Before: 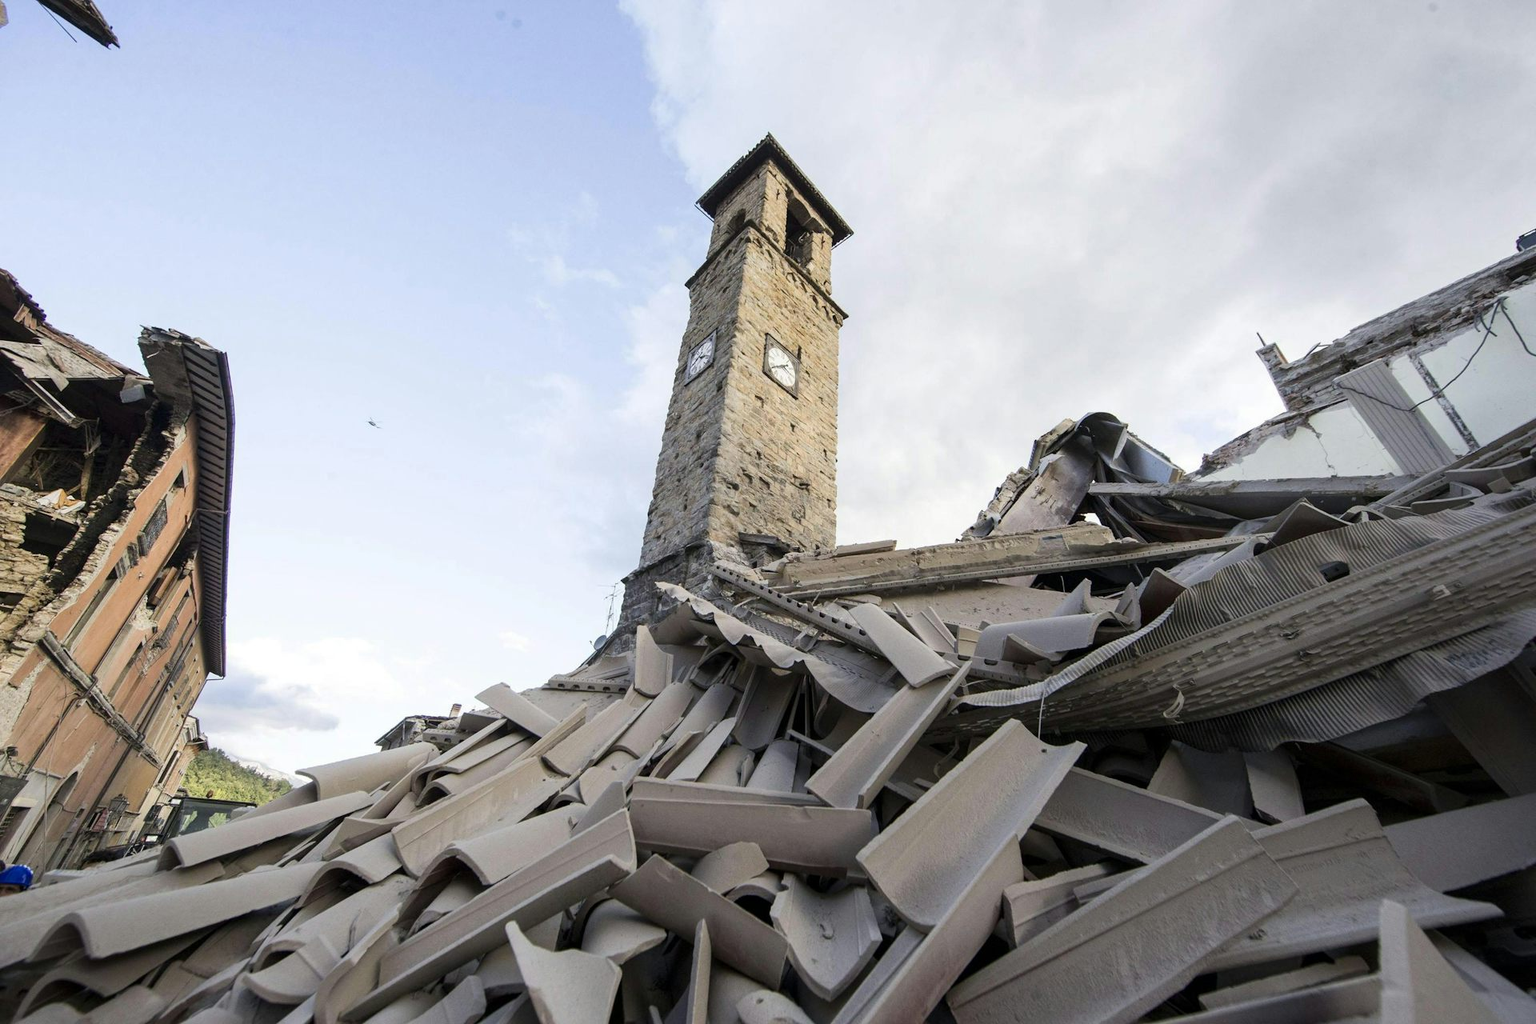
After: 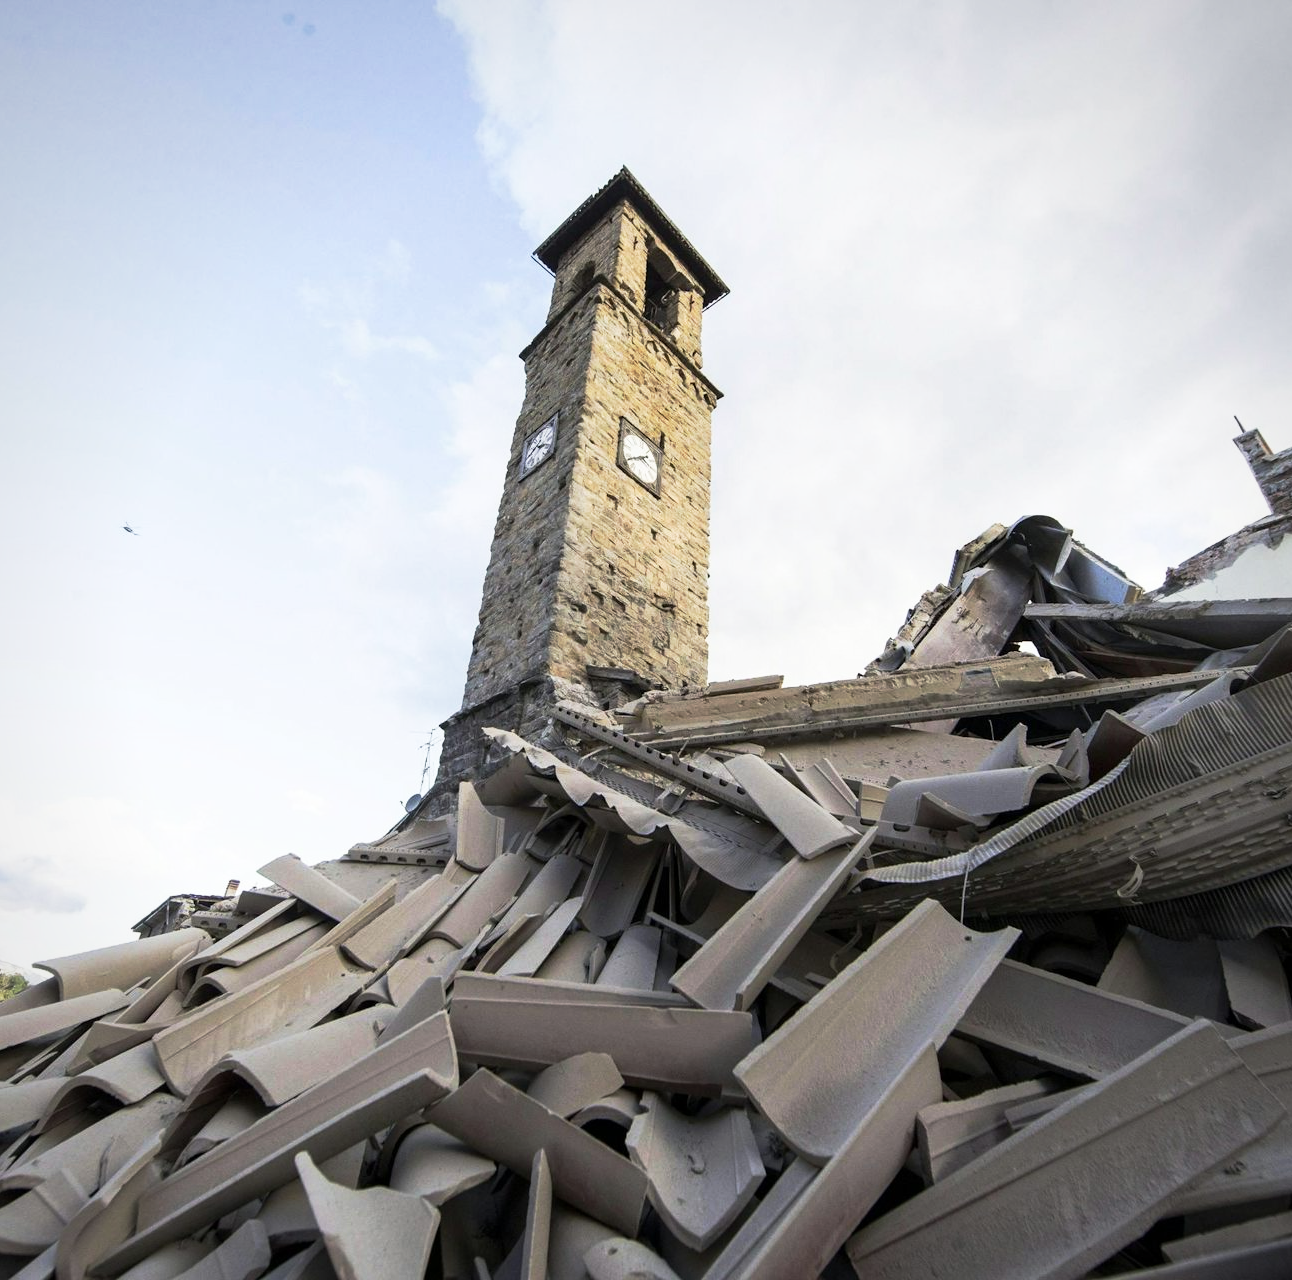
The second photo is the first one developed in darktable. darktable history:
crop and rotate: left 17.558%, right 15.146%
base curve: curves: ch0 [(0, 0) (0.257, 0.25) (0.482, 0.586) (0.757, 0.871) (1, 1)], preserve colors none
vignetting: fall-off radius 60.82%, brightness -0.309, saturation -0.05
